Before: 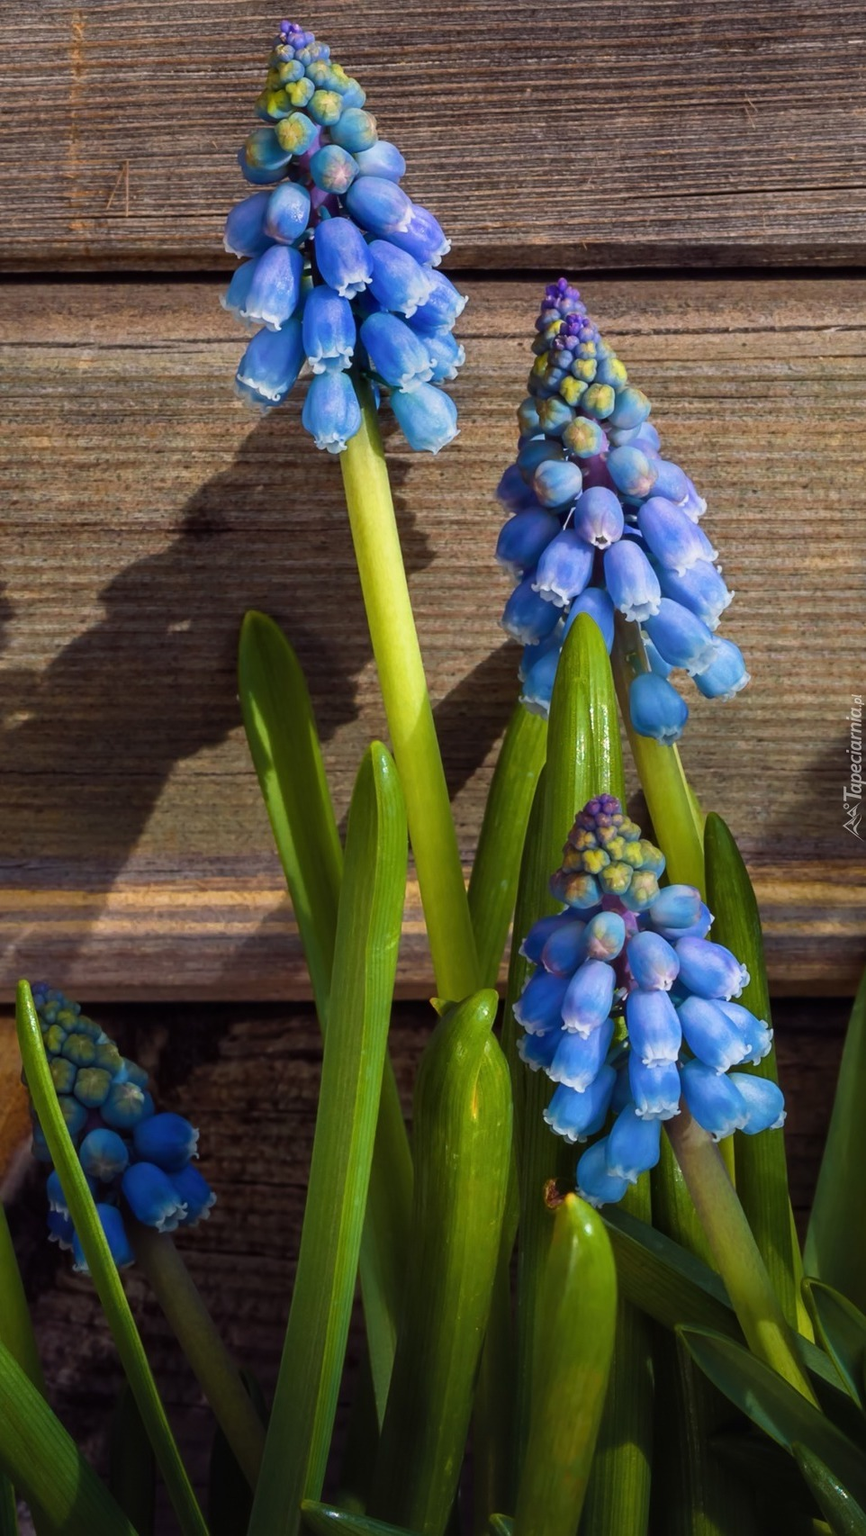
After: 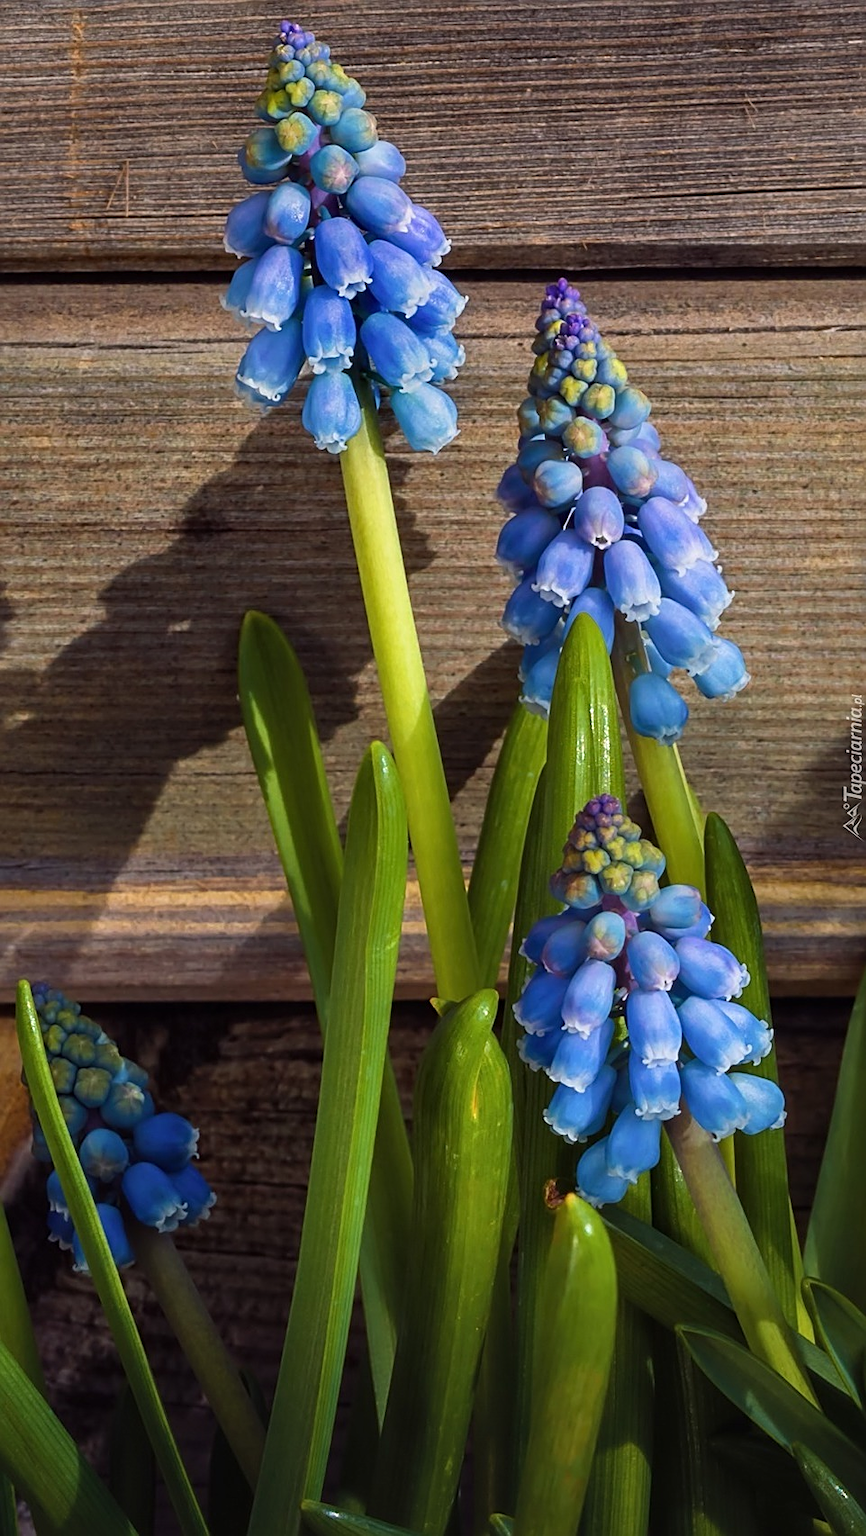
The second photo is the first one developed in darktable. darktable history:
shadows and highlights: shadows 24.12, highlights -77.29, soften with gaussian
sharpen: on, module defaults
